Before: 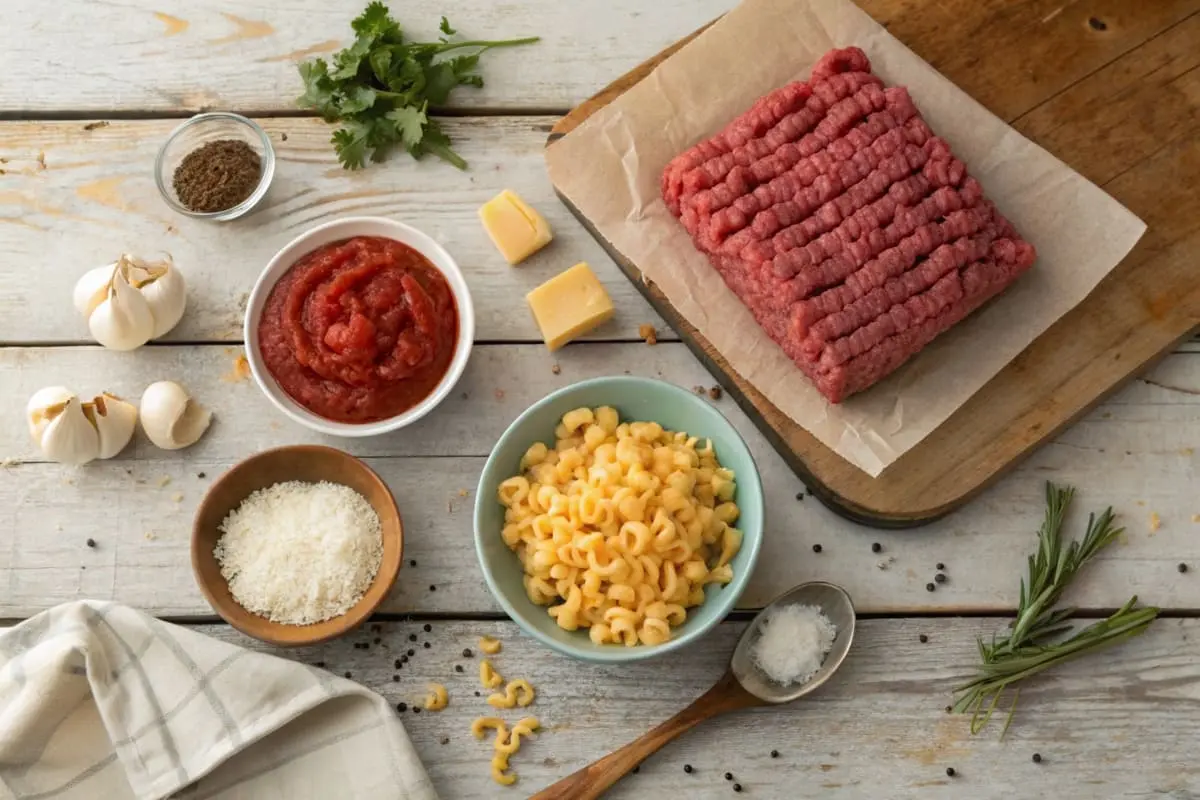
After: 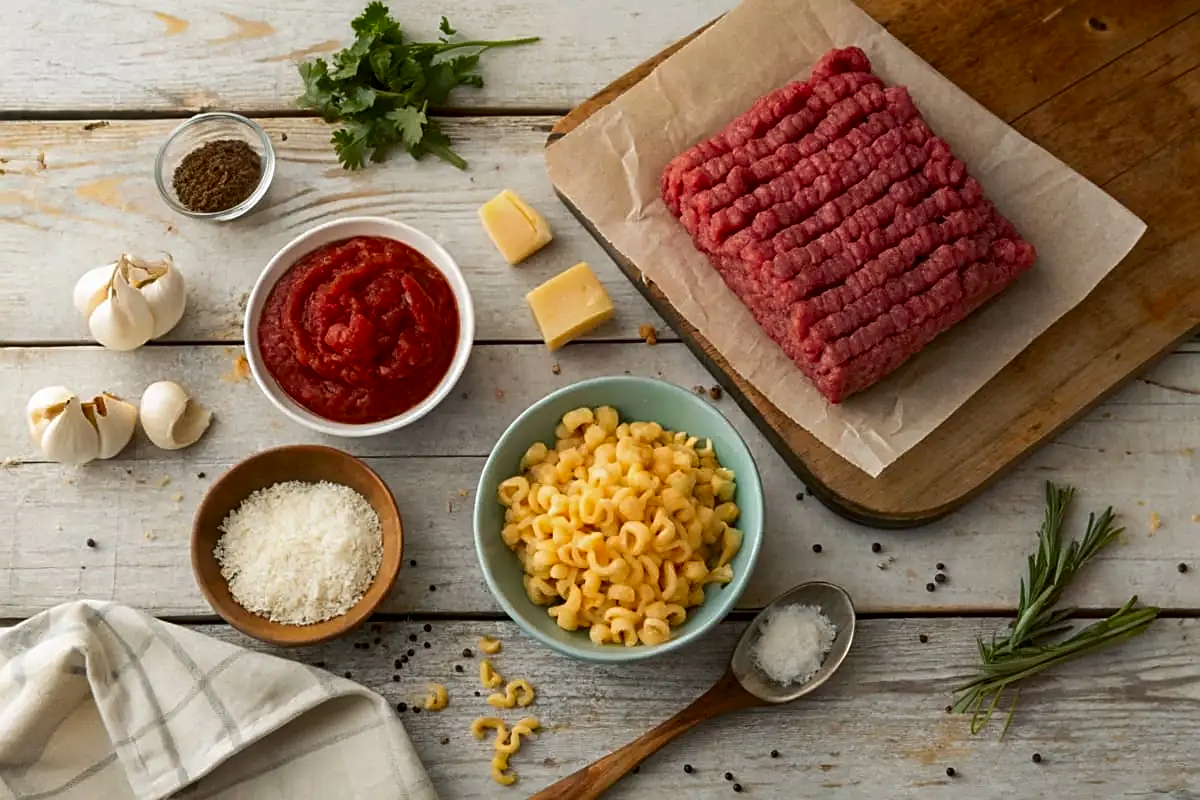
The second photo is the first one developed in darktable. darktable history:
contrast brightness saturation: contrast 0.066, brightness -0.132, saturation 0.063
sharpen: amount 0.494
